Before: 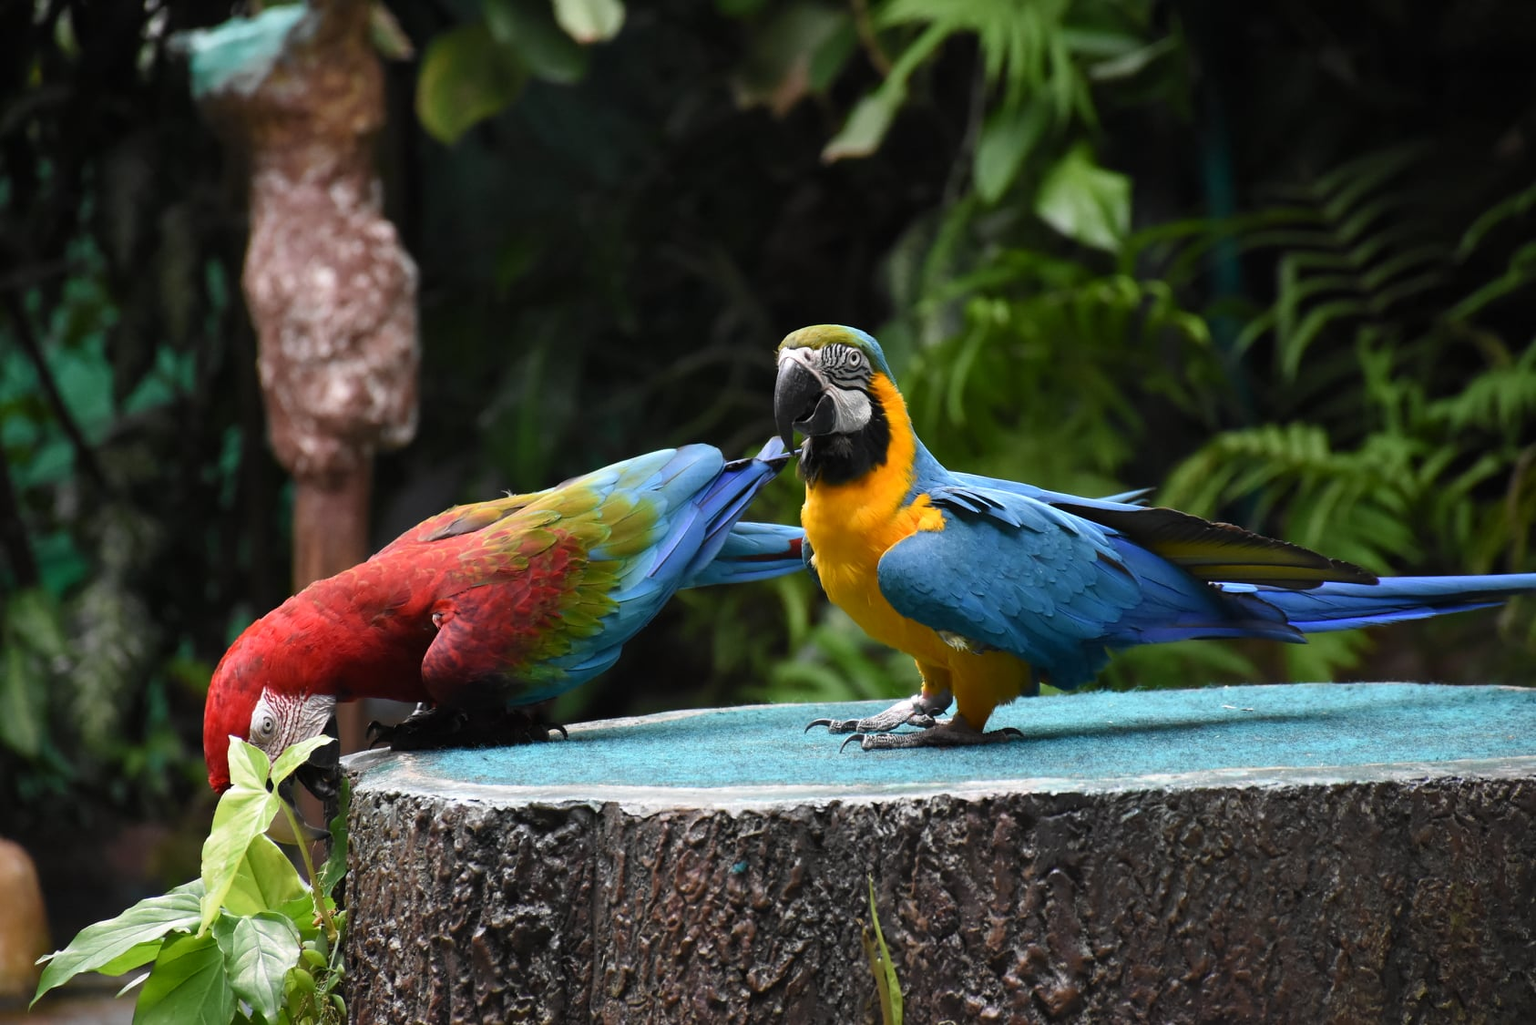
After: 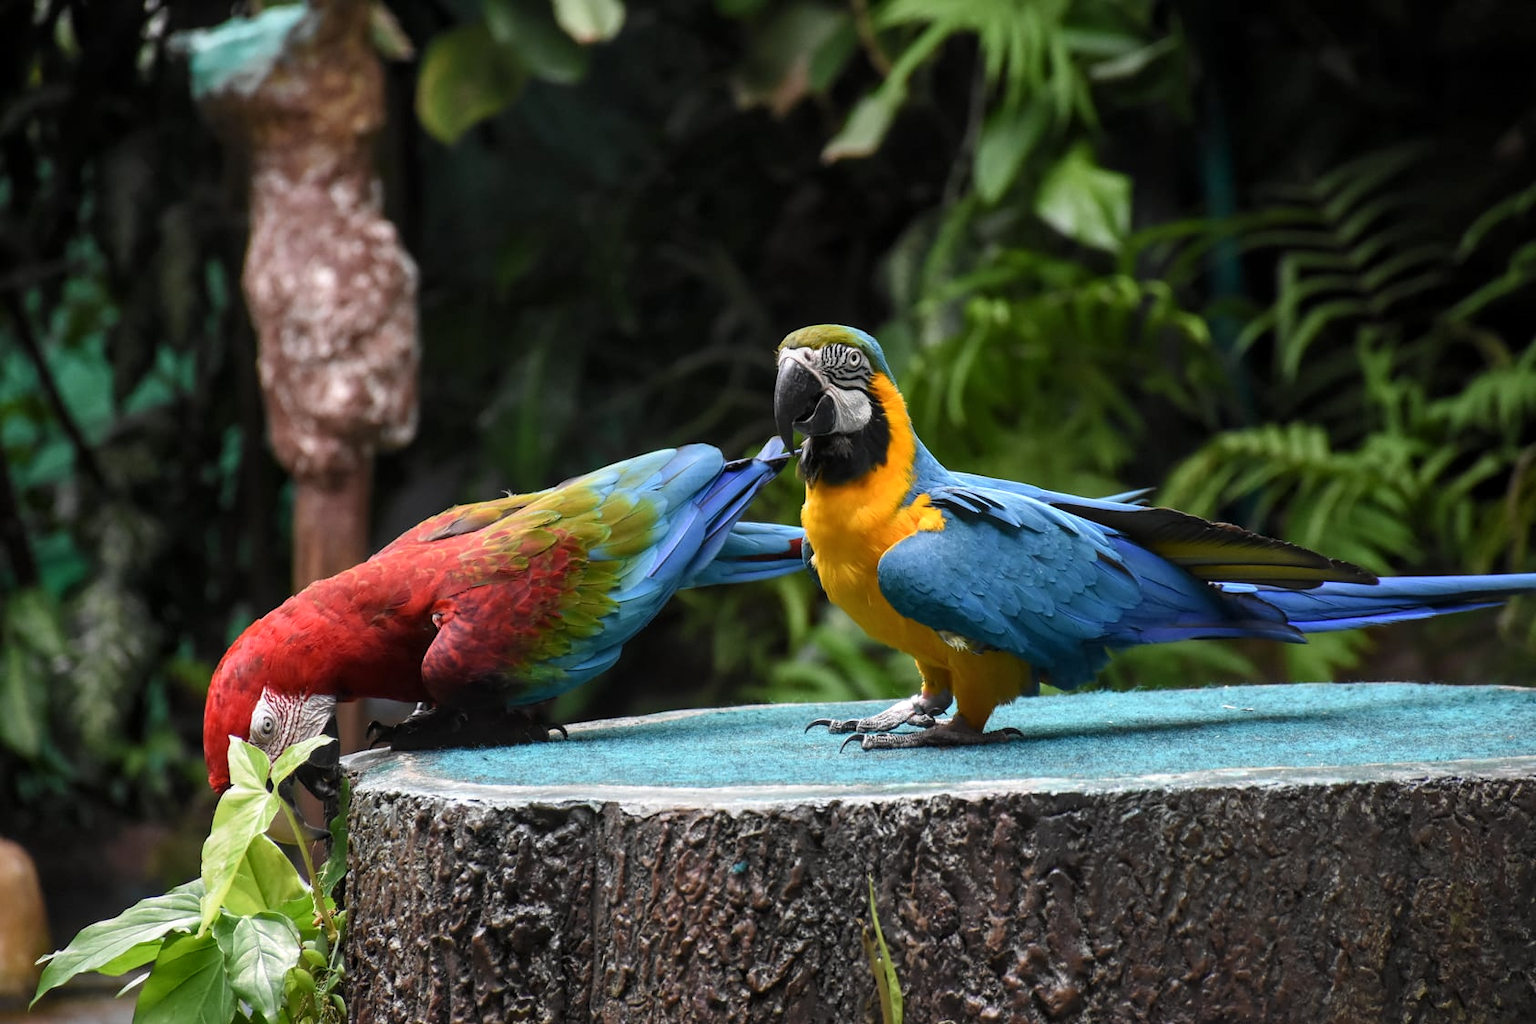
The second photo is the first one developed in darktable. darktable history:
local contrast: on, module defaults
base curve: curves: ch0 [(0, 0) (0.989, 0.992)]
